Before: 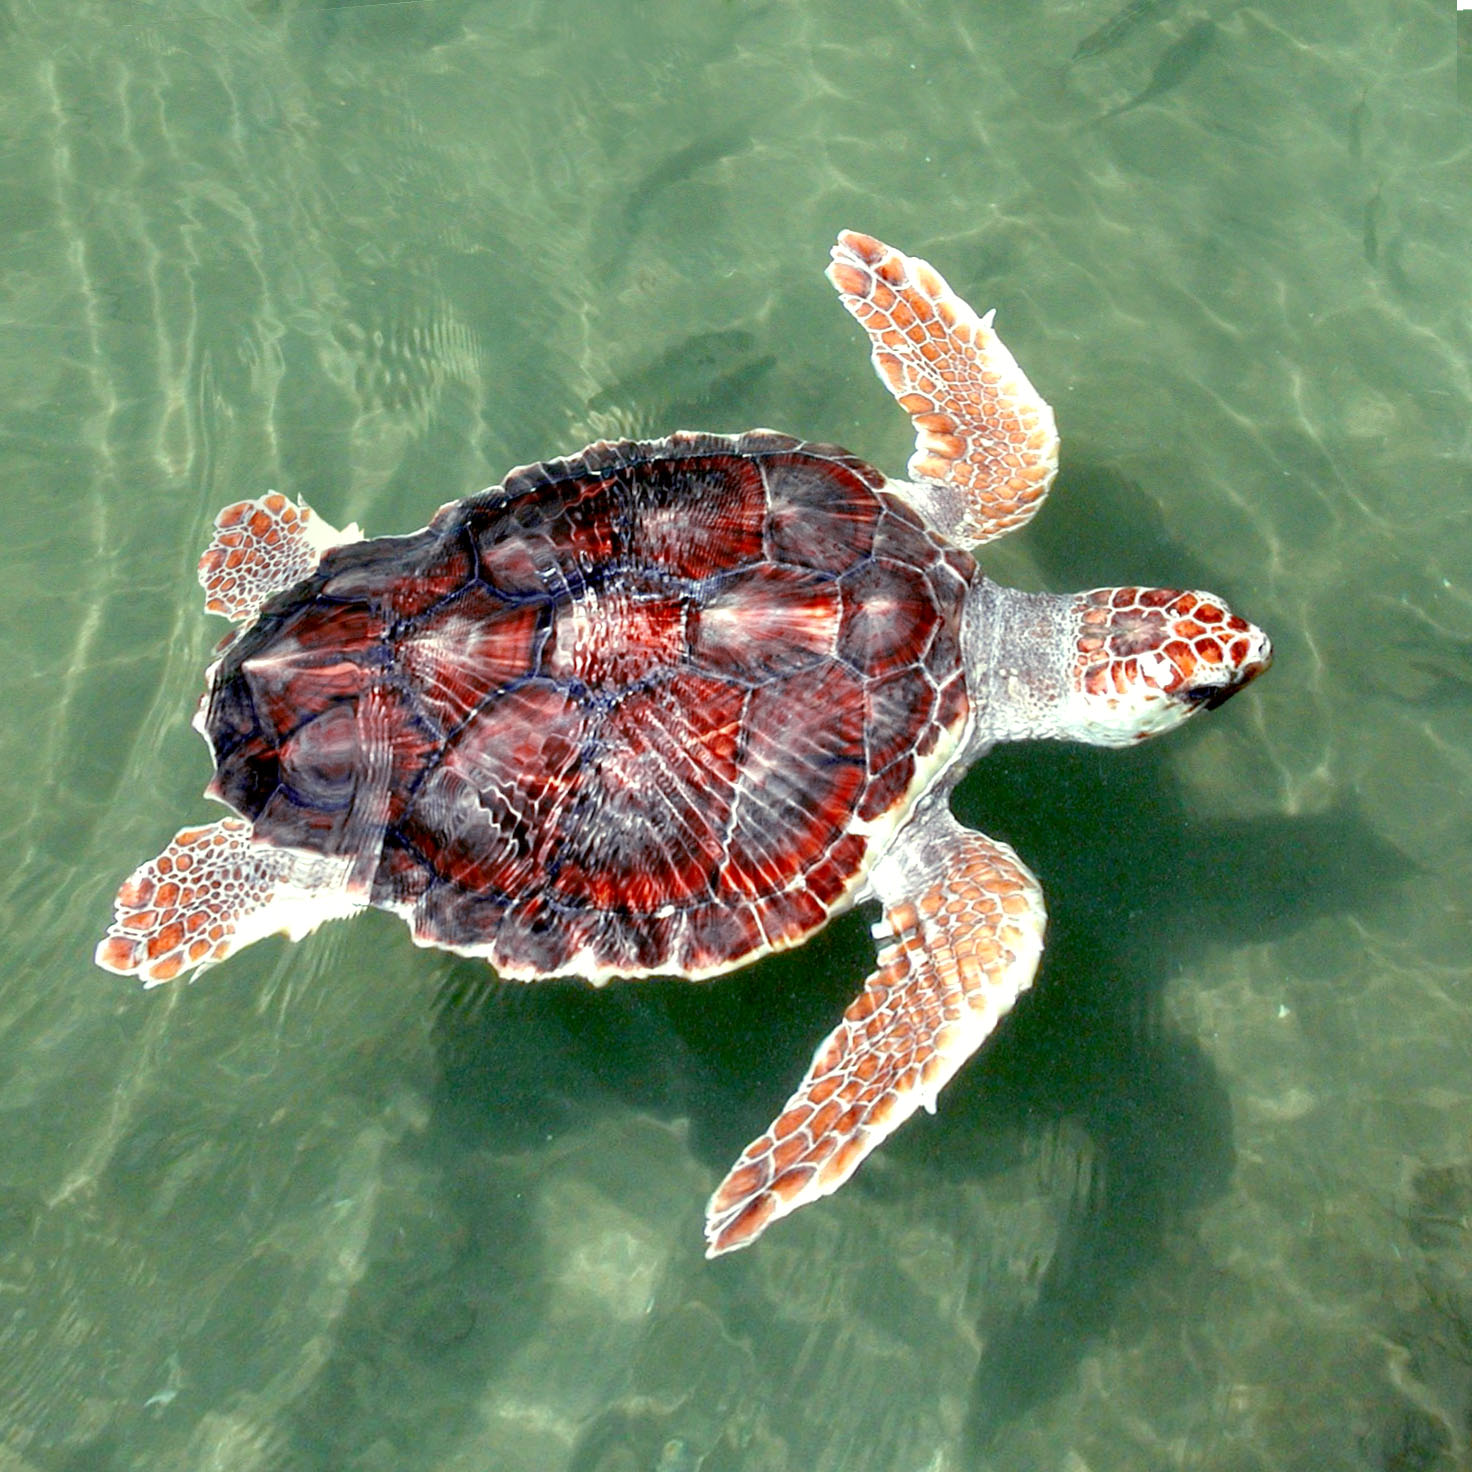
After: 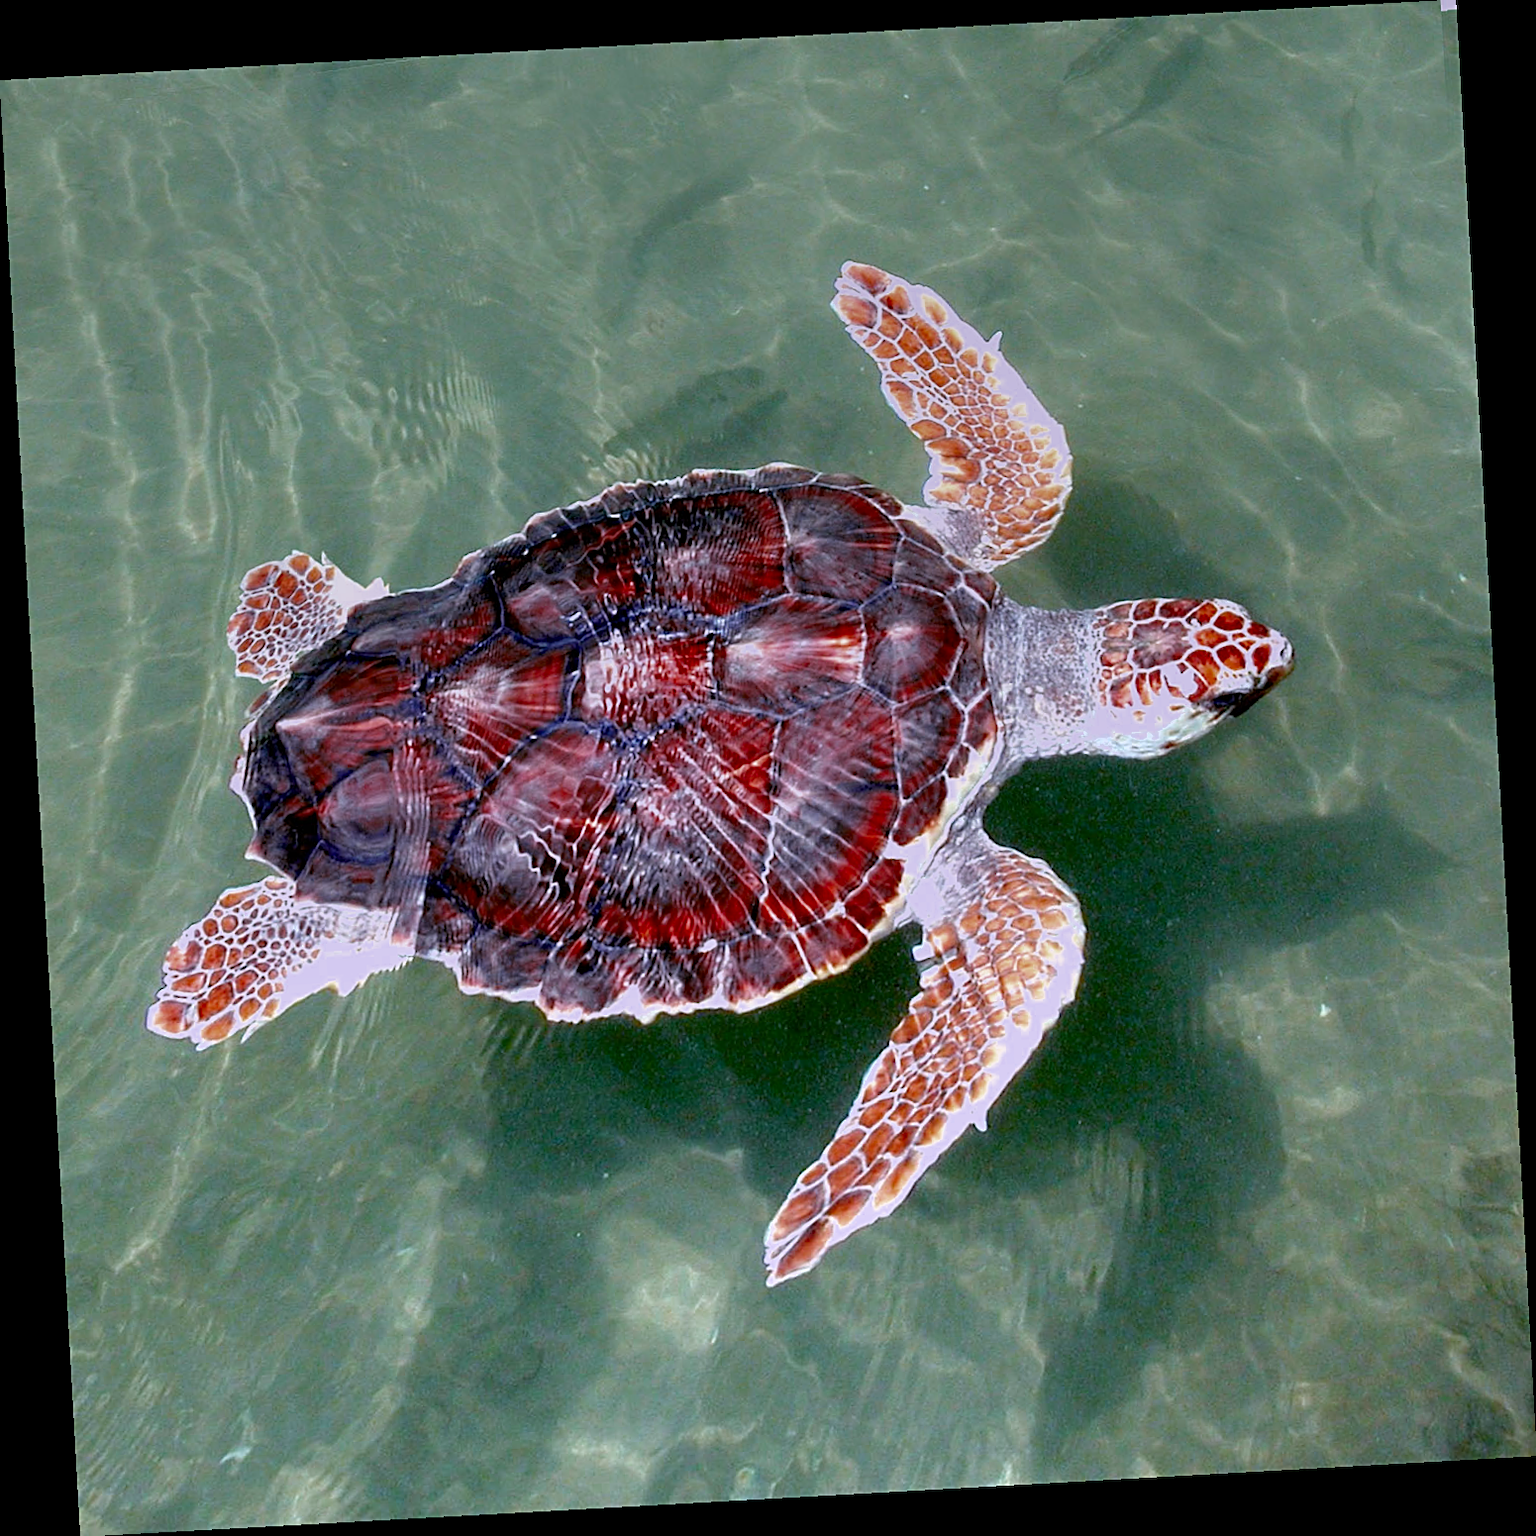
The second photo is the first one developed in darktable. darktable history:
graduated density: on, module defaults
white balance: red 1.042, blue 1.17
rotate and perspective: rotation -3.18°, automatic cropping off
sharpen: on, module defaults
color zones: curves: ch0 [(0.27, 0.396) (0.563, 0.504) (0.75, 0.5) (0.787, 0.307)]
